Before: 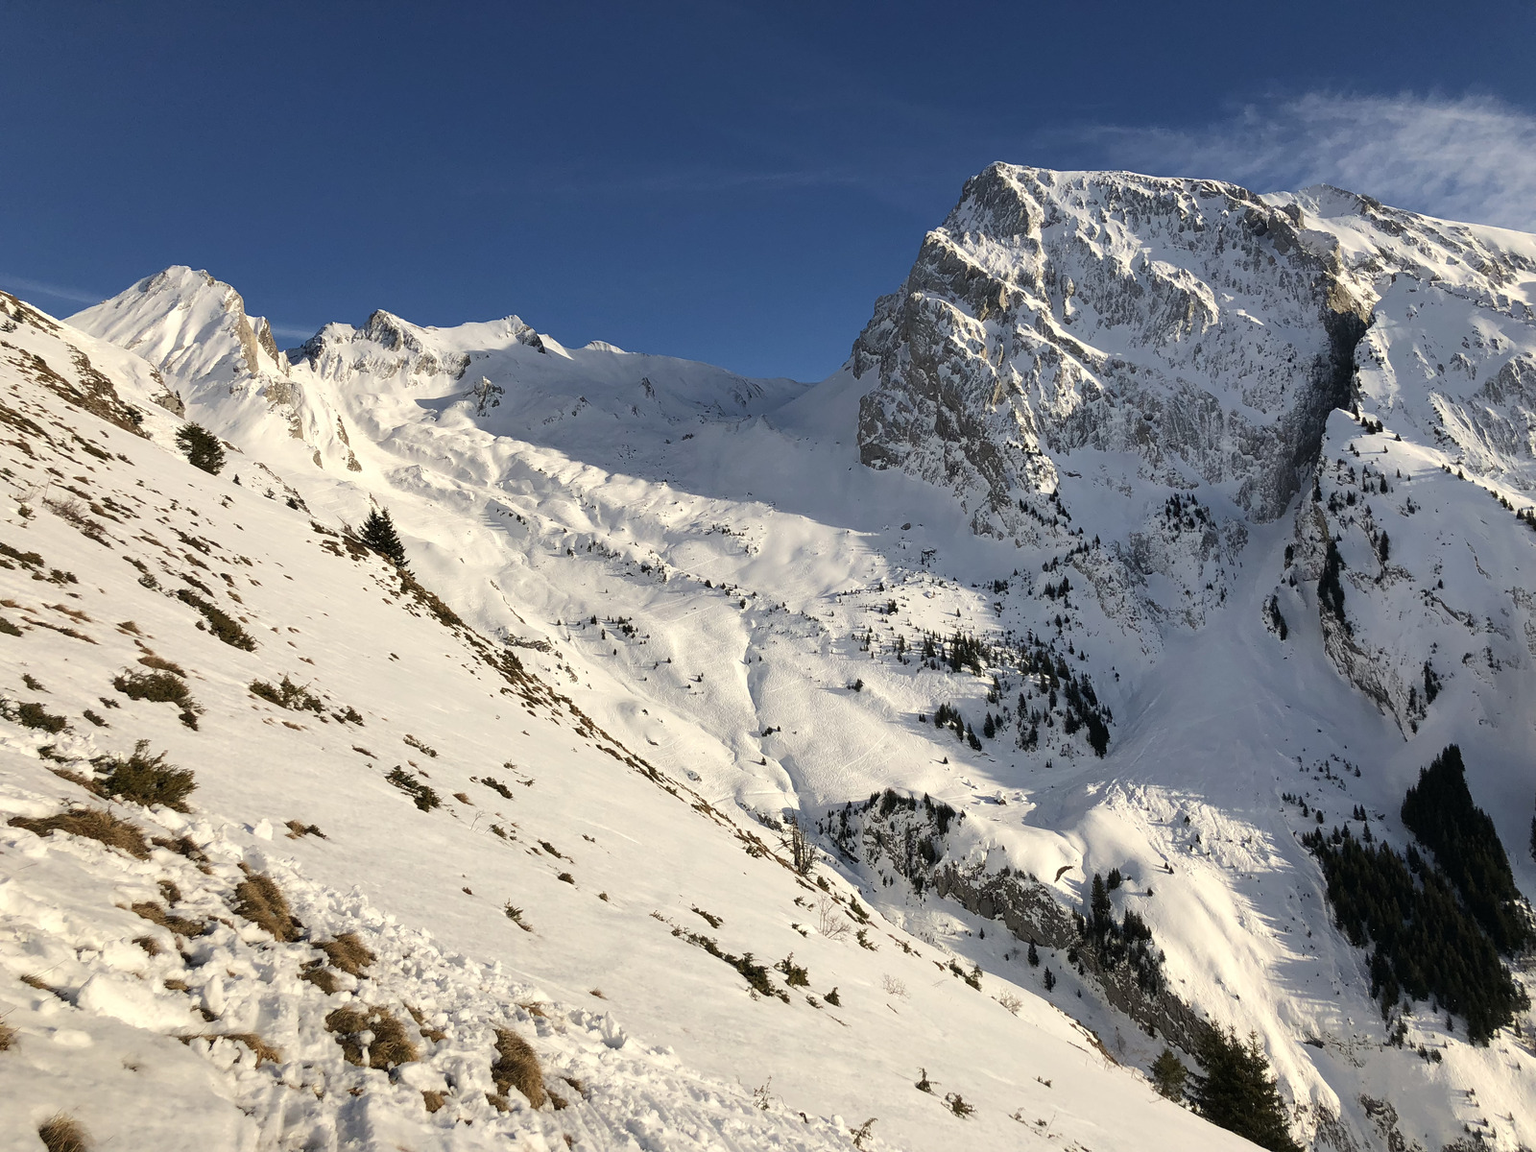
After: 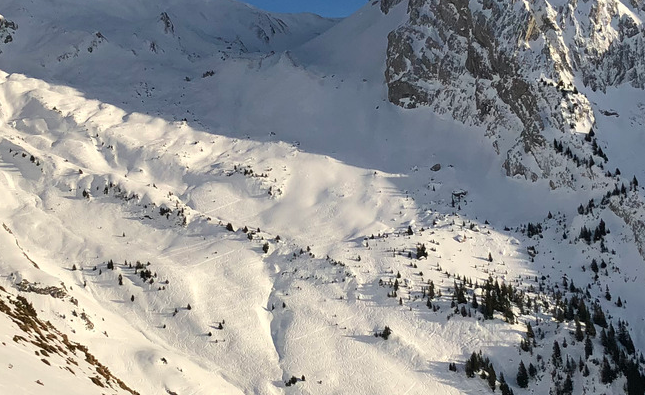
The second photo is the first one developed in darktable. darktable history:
crop: left 31.803%, top 31.769%, right 27.831%, bottom 35.295%
